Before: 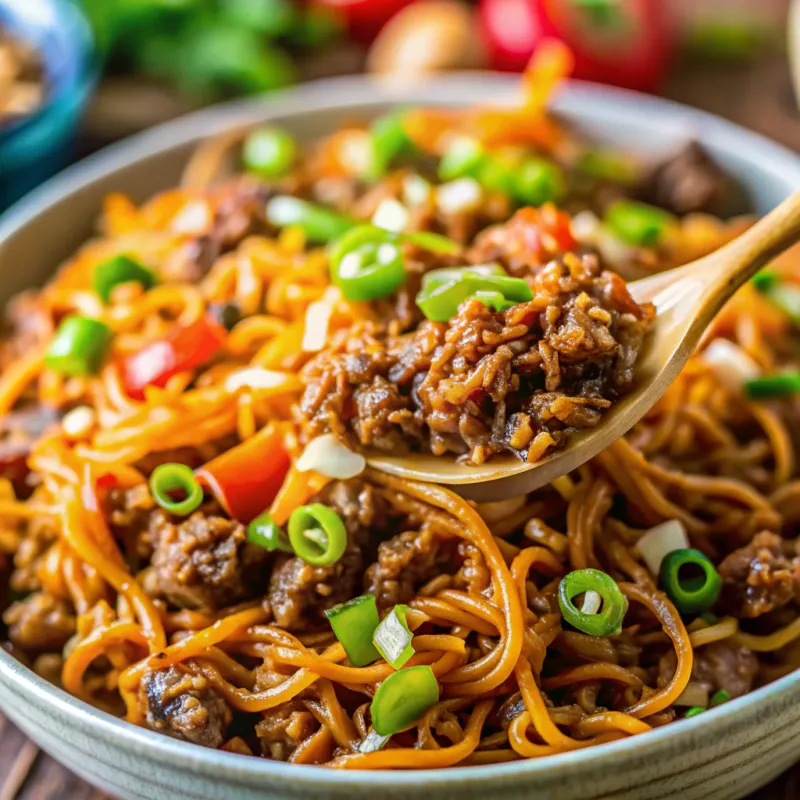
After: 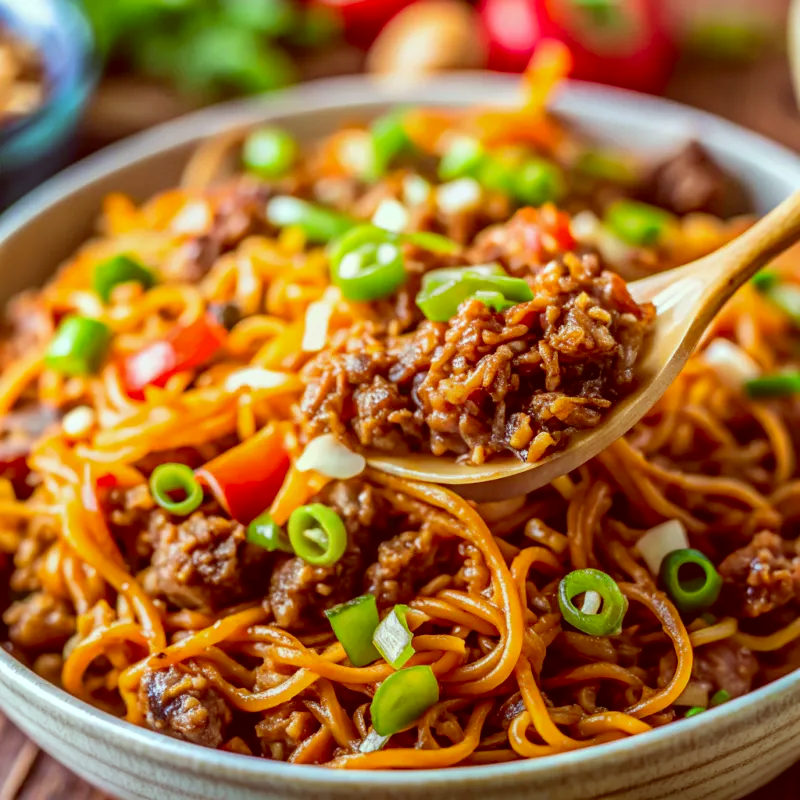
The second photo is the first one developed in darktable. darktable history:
color correction: highlights a* -7.23, highlights b* -0.161, shadows a* 20.08, shadows b* 11.73
